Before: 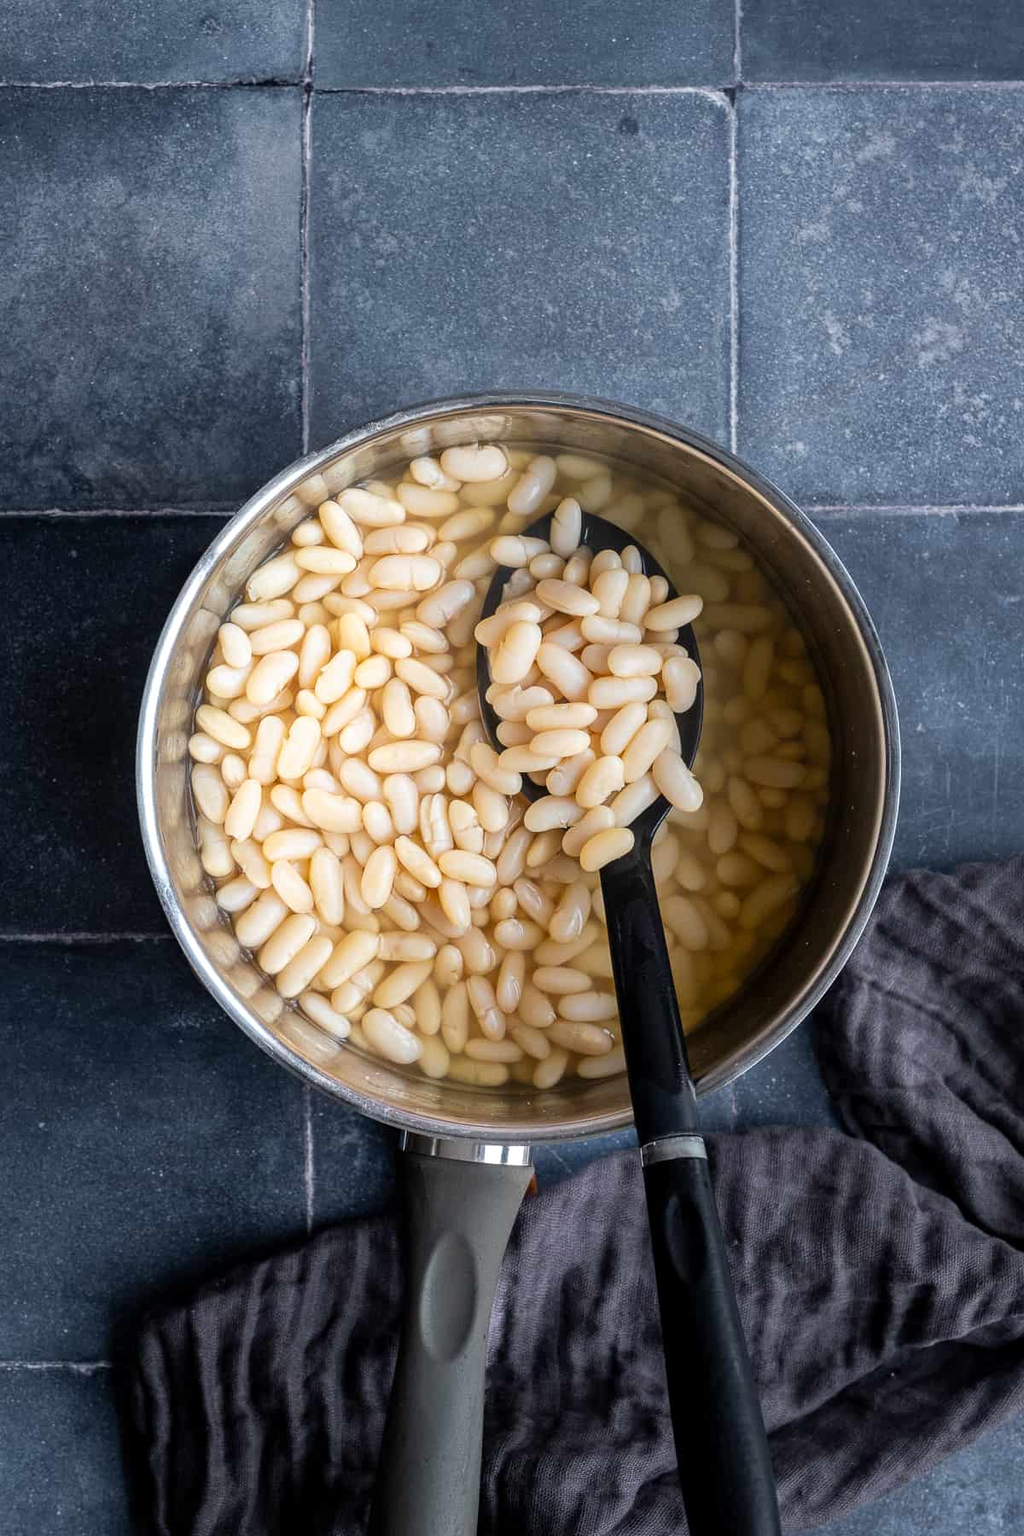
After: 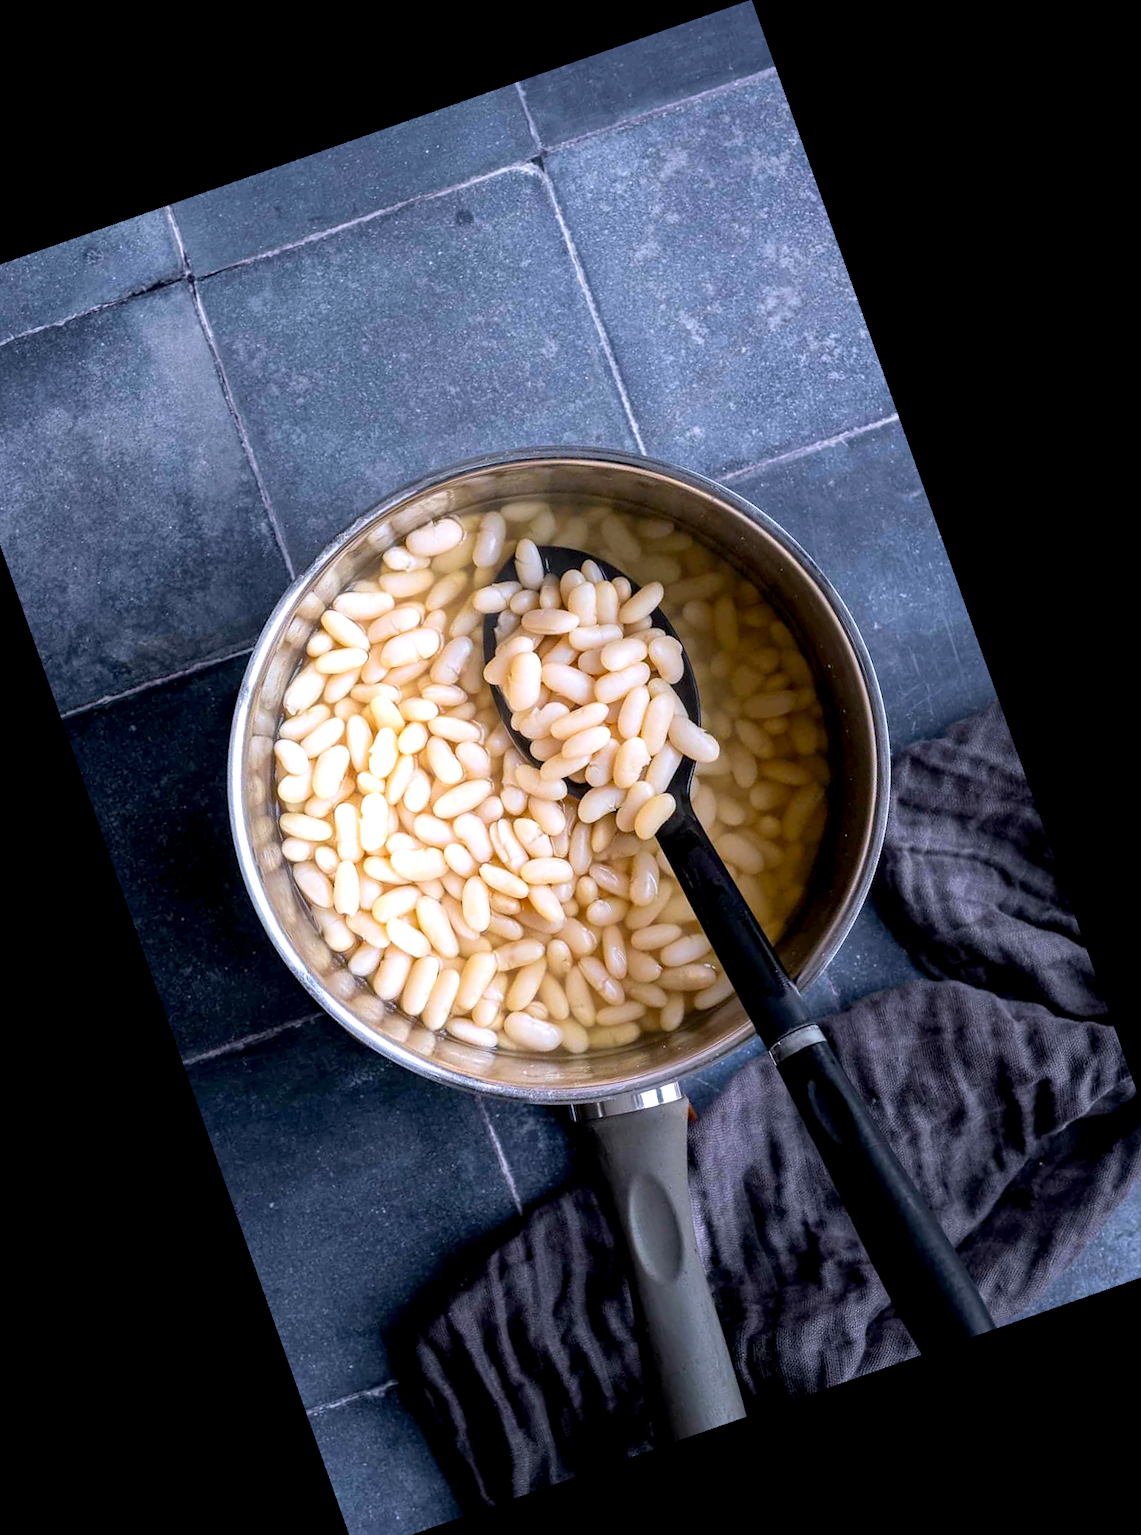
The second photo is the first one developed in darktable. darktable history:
crop and rotate: angle 19.43°, left 6.812%, right 4.125%, bottom 1.087%
white balance: red 1.004, blue 1.096
exposure: black level correction 0.005, exposure 0.286 EV, compensate highlight preservation false
